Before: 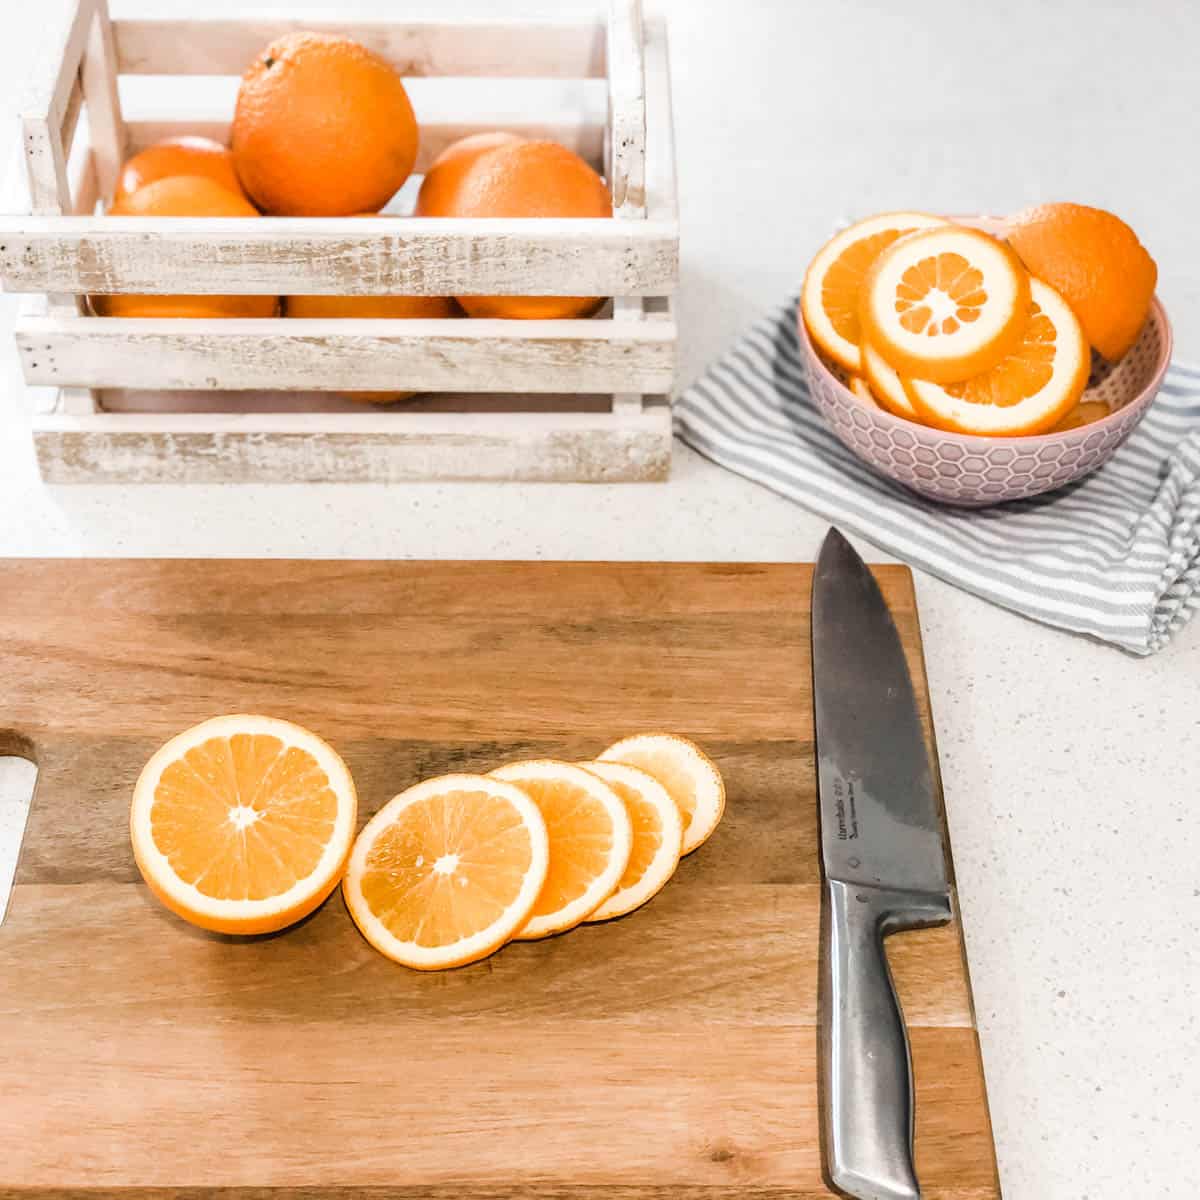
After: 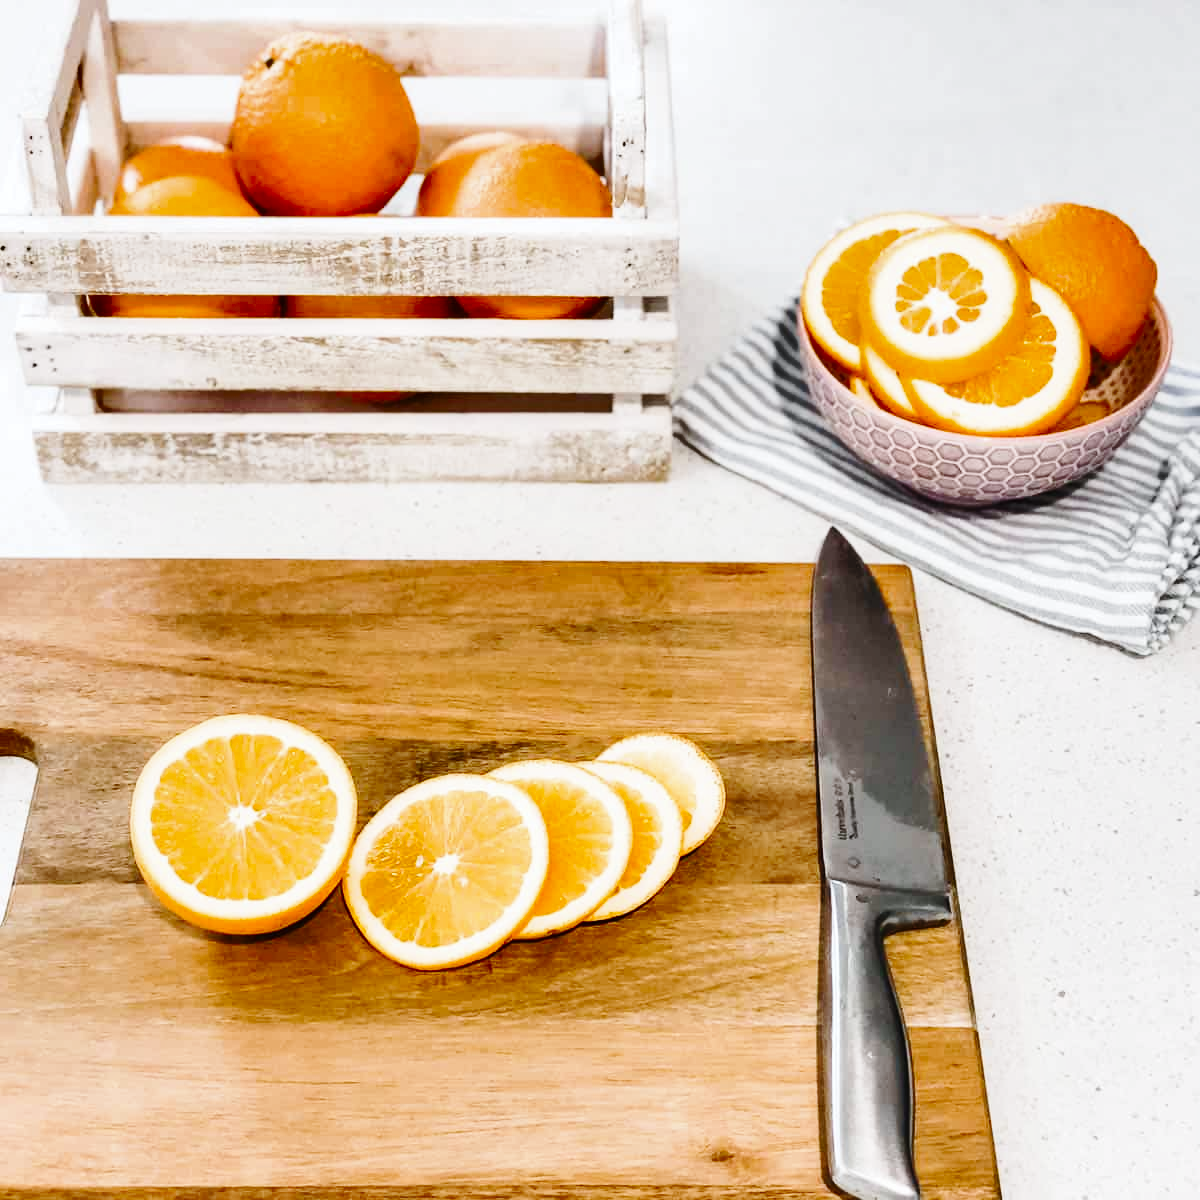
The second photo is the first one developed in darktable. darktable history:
white balance: red 0.988, blue 1.017
base curve: curves: ch0 [(0, 0) (0.036, 0.025) (0.121, 0.166) (0.206, 0.329) (0.605, 0.79) (1, 1)], preserve colors none
shadows and highlights: soften with gaussian
